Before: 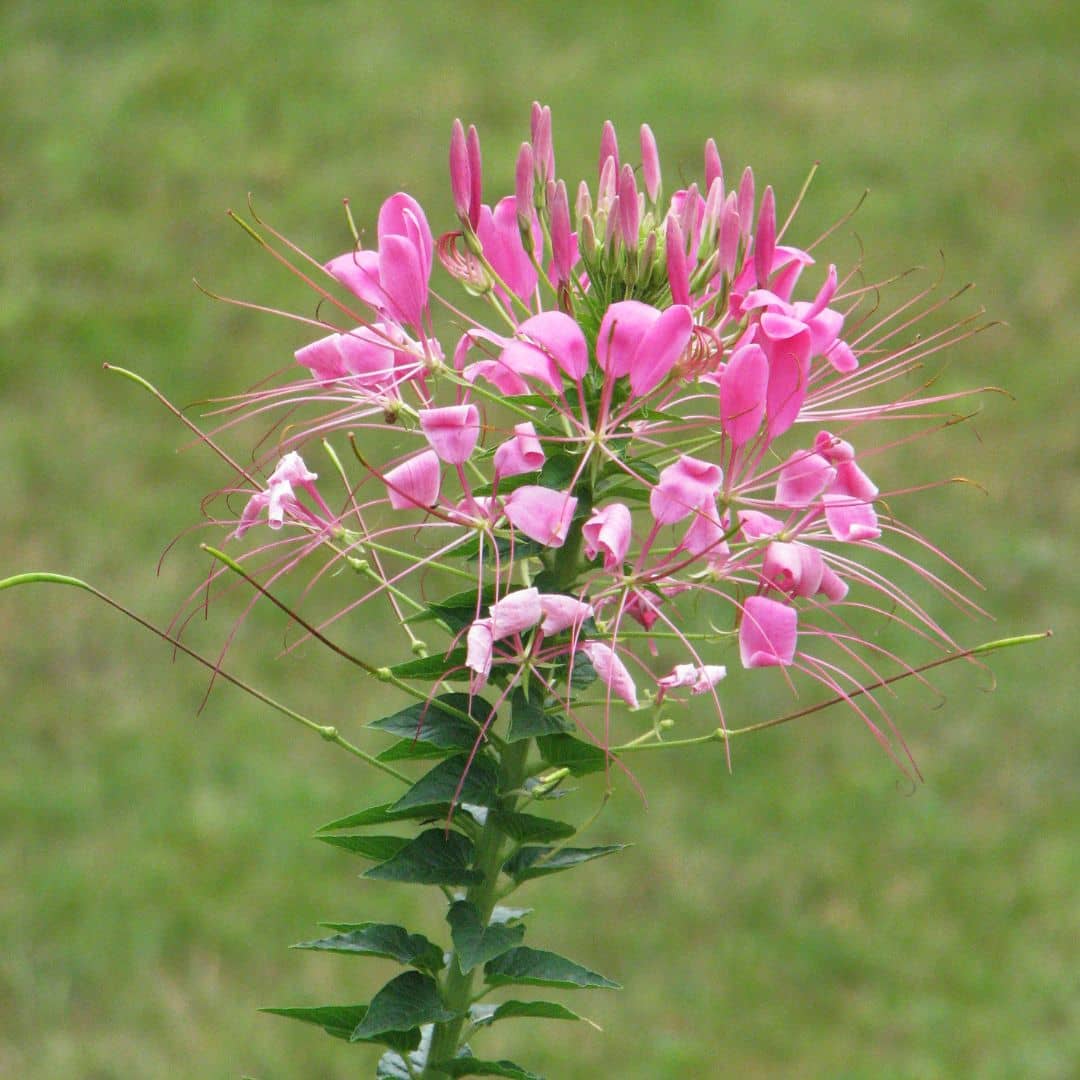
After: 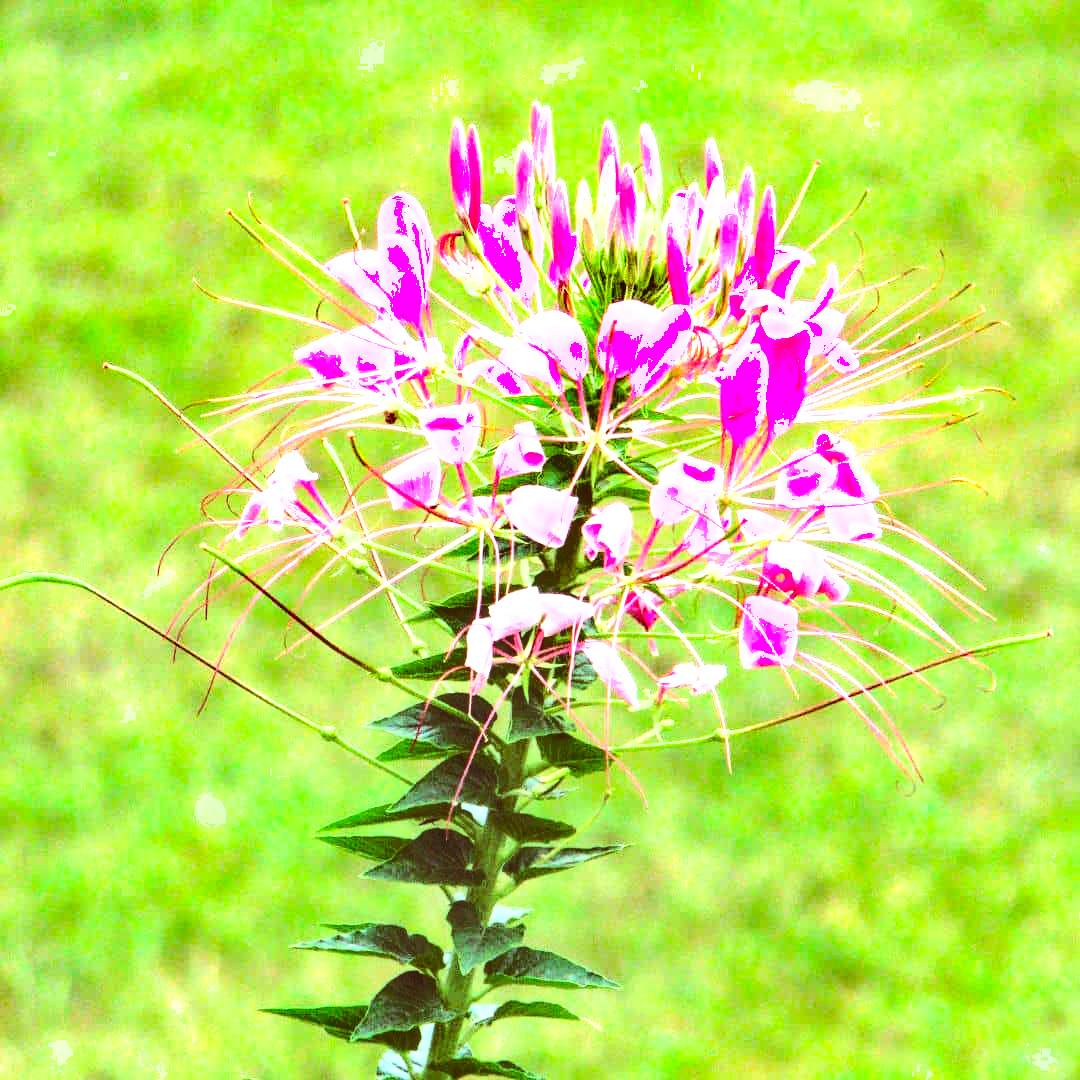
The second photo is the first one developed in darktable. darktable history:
rotate and perspective: automatic cropping original format, crop left 0, crop top 0
color correction: highlights a* -7.23, highlights b* -0.161, shadows a* 20.08, shadows b* 11.73
tone equalizer: -8 EV -0.75 EV, -7 EV -0.7 EV, -6 EV -0.6 EV, -5 EV -0.4 EV, -3 EV 0.4 EV, -2 EV 0.6 EV, -1 EV 0.7 EV, +0 EV 0.75 EV, edges refinement/feathering 500, mask exposure compensation -1.57 EV, preserve details no
exposure: black level correction 0, exposure 1 EV, compensate exposure bias true, compensate highlight preservation false
local contrast: on, module defaults
contrast brightness saturation: contrast 0.2, brightness 0.16, saturation 0.22
color balance rgb: shadows lift › chroma 9.92%, shadows lift › hue 45.12°, power › luminance 3.26%, power › hue 231.93°, global offset › luminance 0.4%, global offset › chroma 0.21%, global offset › hue 255.02°
shadows and highlights: soften with gaussian
